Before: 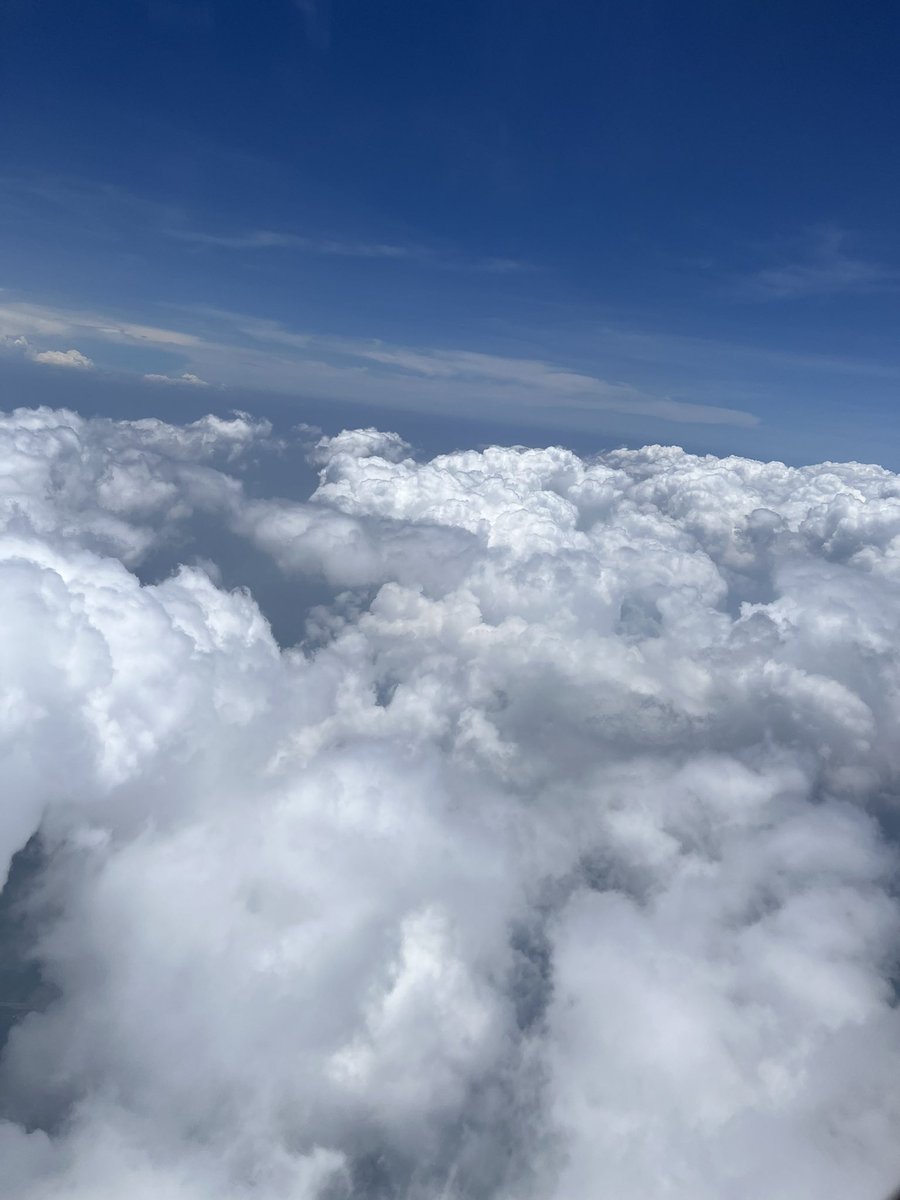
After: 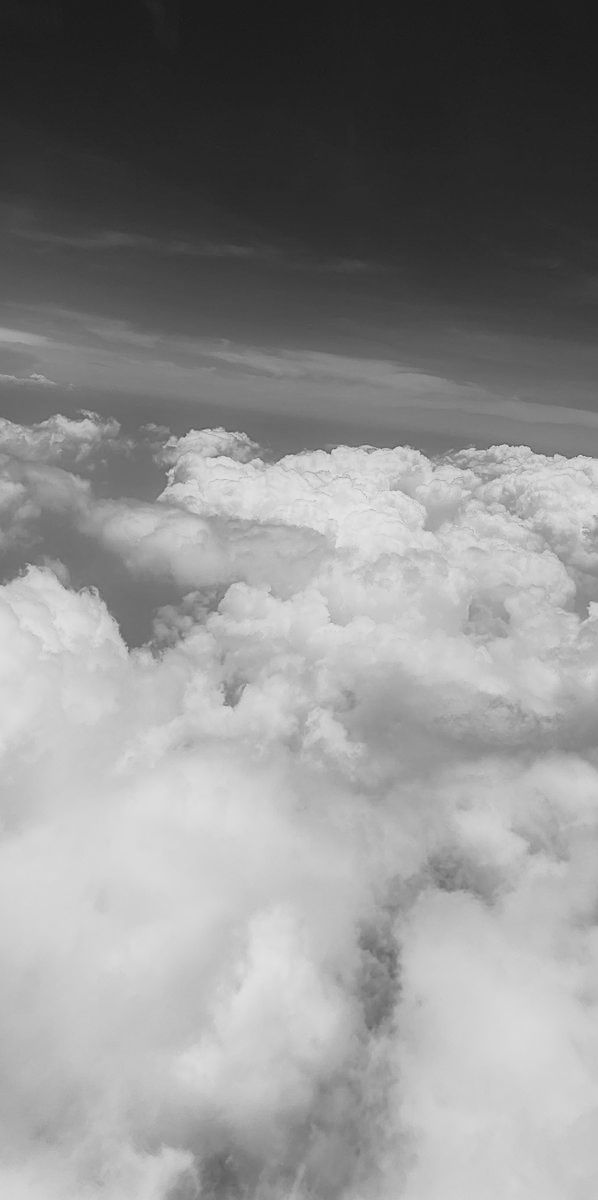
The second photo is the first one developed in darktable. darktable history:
base curve: curves: ch0 [(0, 0) (0.028, 0.03) (0.121, 0.232) (0.46, 0.748) (0.859, 0.968) (1, 1)], preserve colors none
color balance rgb: linear chroma grading › global chroma 15%, perceptual saturation grading › global saturation 30%
monochrome: a 26.22, b 42.67, size 0.8
sharpen: on, module defaults
crop: left 16.899%, right 16.556%
